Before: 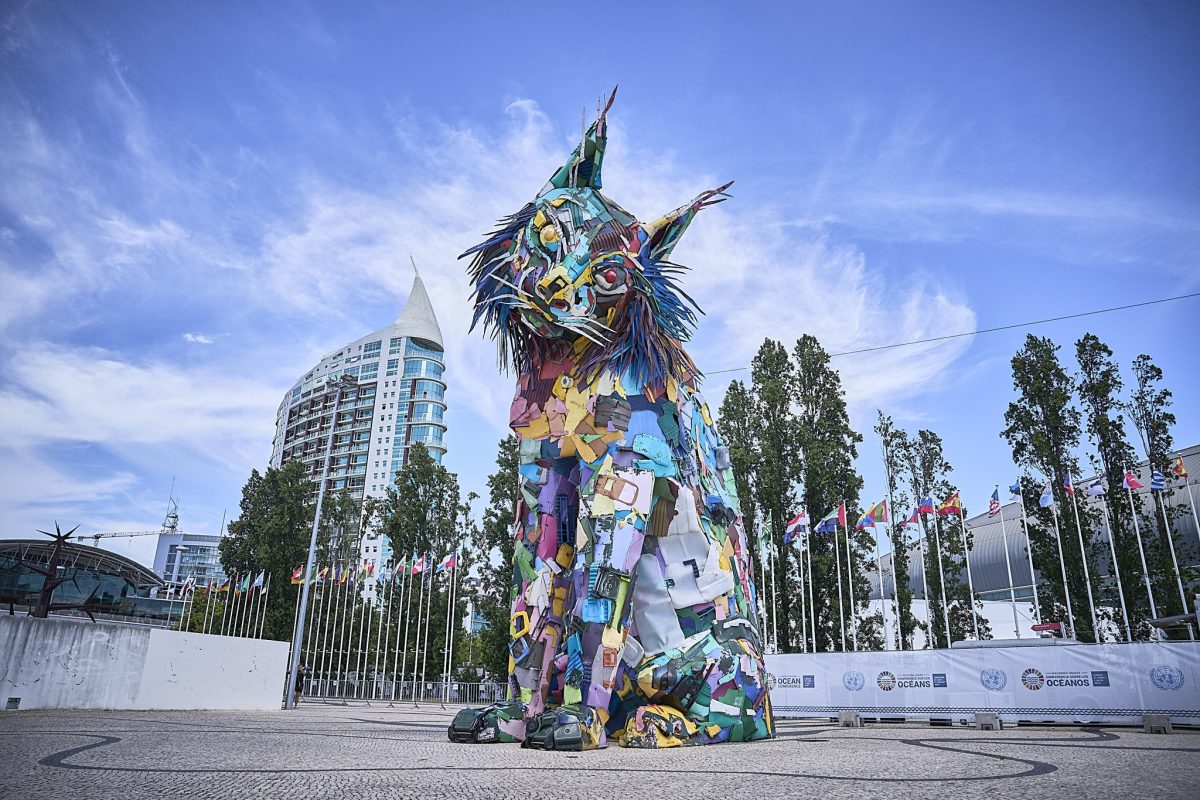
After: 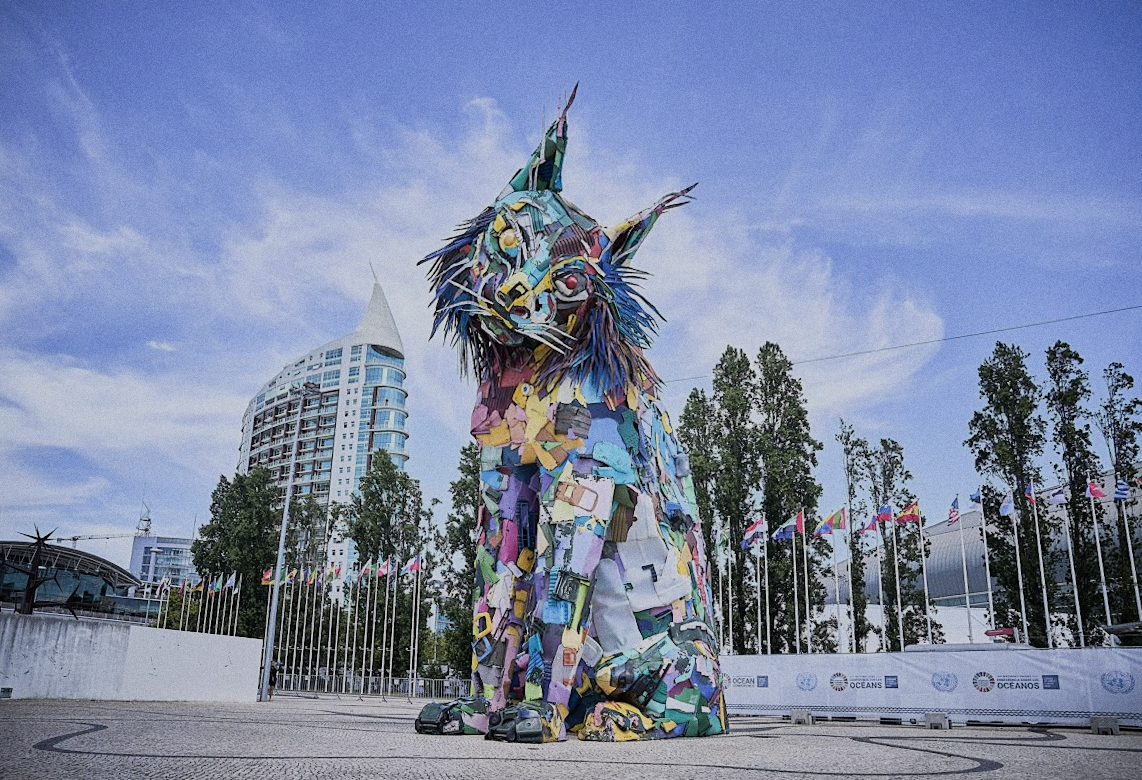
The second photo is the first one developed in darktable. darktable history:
filmic rgb: black relative exposure -7.65 EV, white relative exposure 4.56 EV, hardness 3.61, contrast 1.05
grain: coarseness 0.09 ISO
rotate and perspective: rotation 0.074°, lens shift (vertical) 0.096, lens shift (horizontal) -0.041, crop left 0.043, crop right 0.952, crop top 0.024, crop bottom 0.979
